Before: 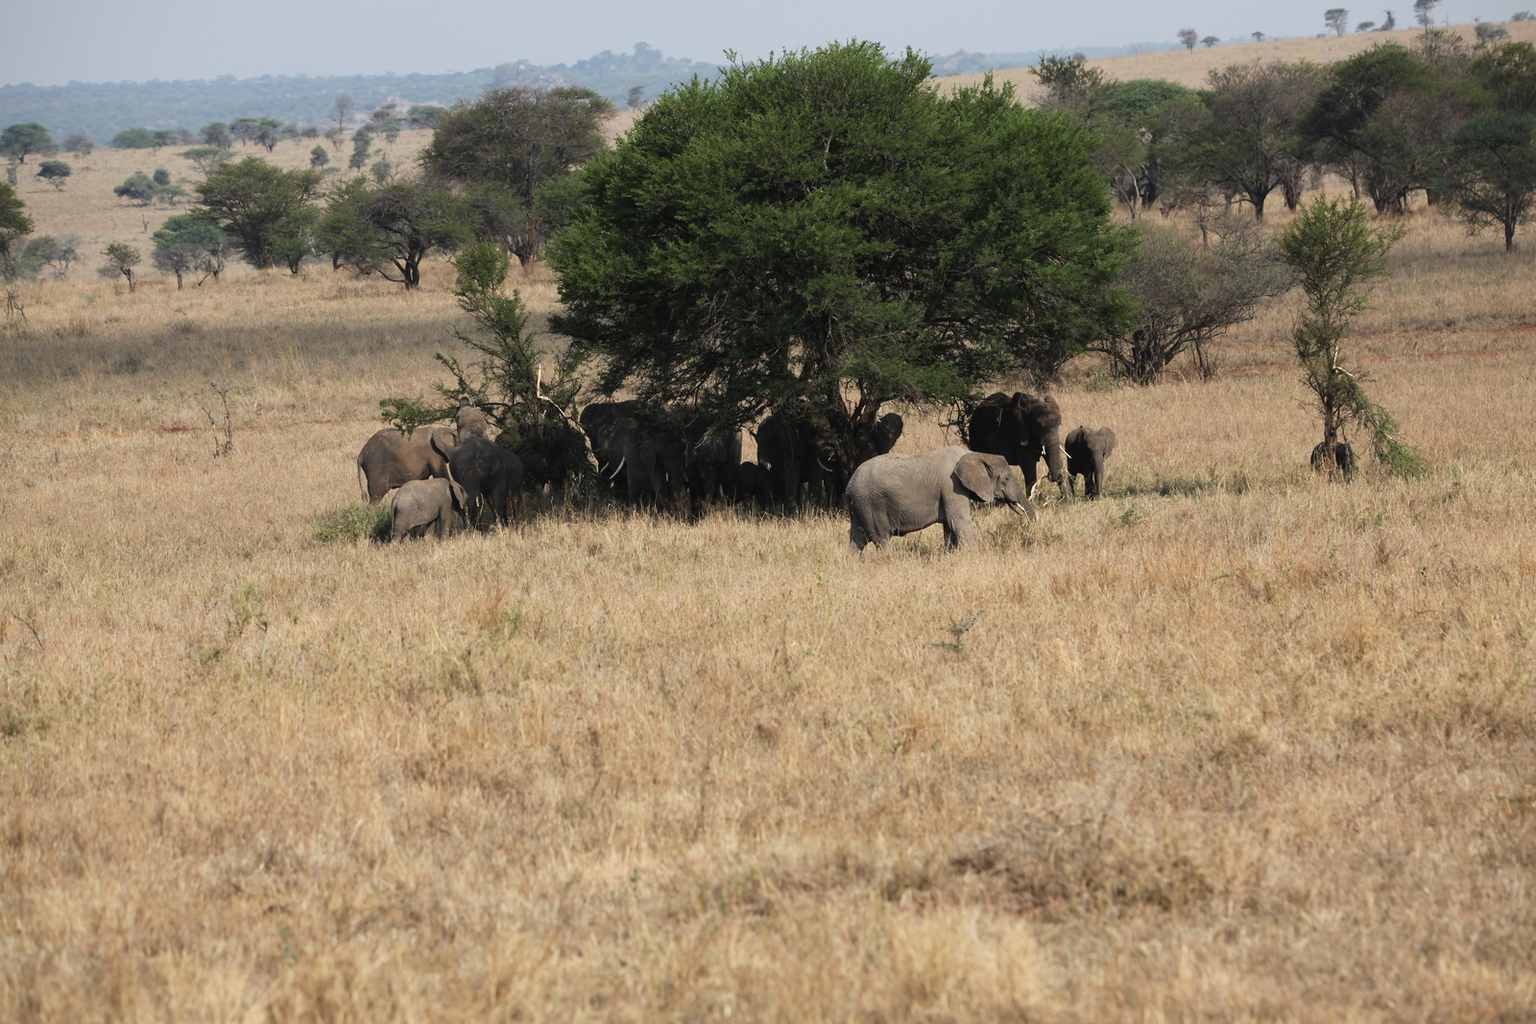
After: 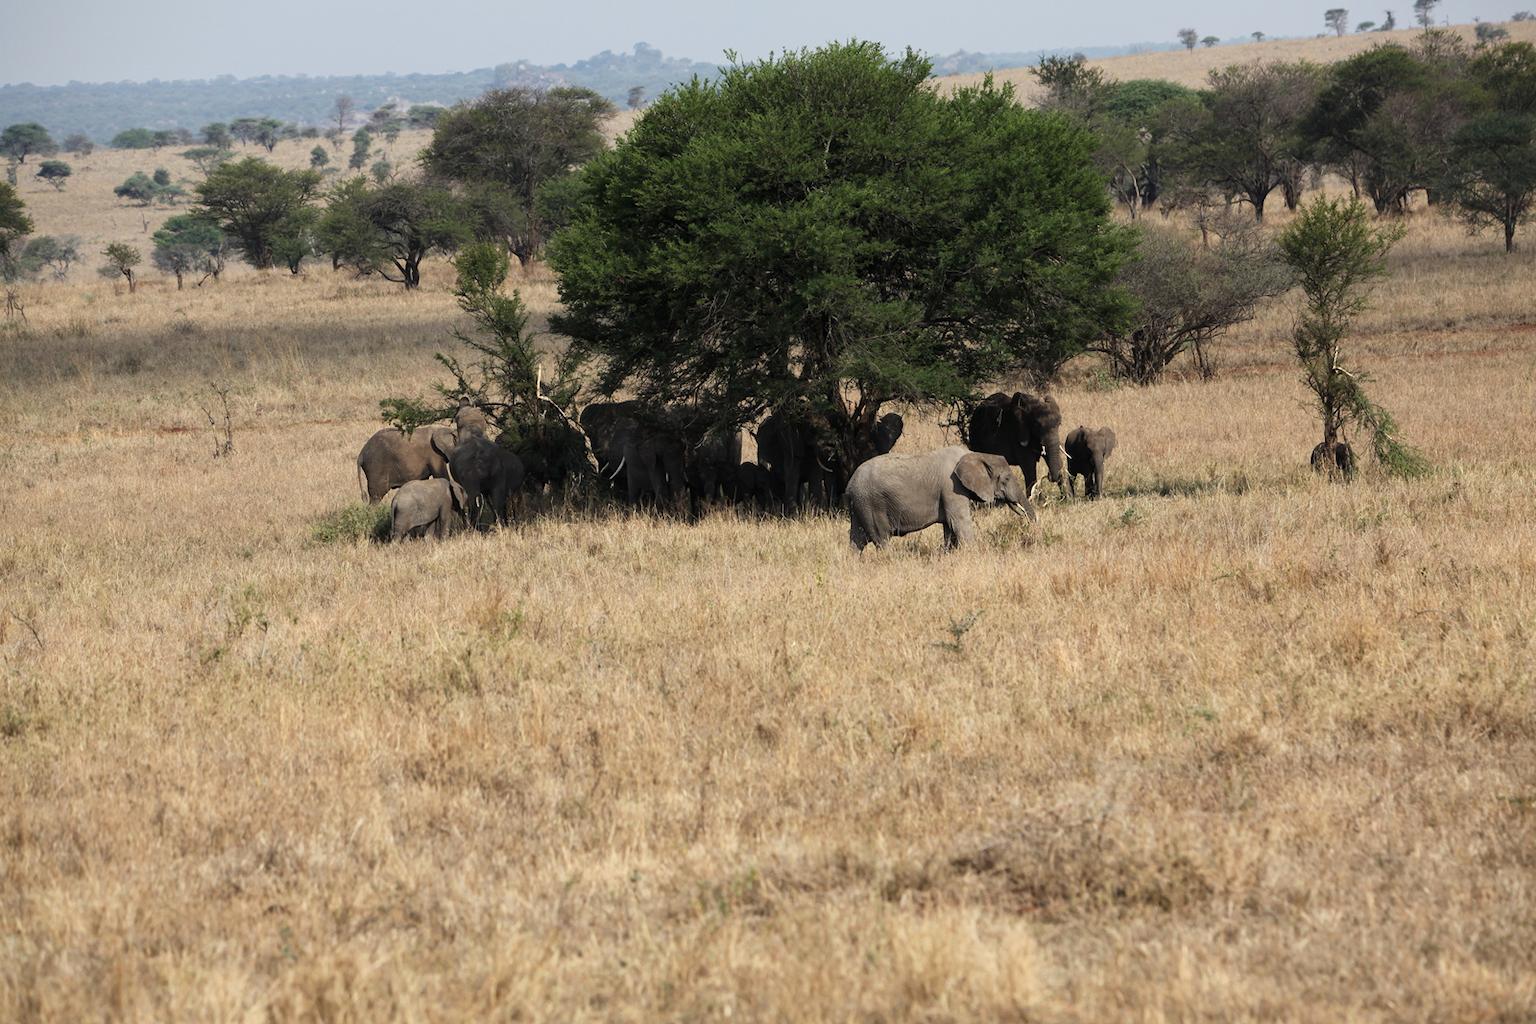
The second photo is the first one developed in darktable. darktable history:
local contrast: highlights 100%, shadows 100%, detail 120%, midtone range 0.2
contrast brightness saturation: contrast 0.08, saturation 0.02
